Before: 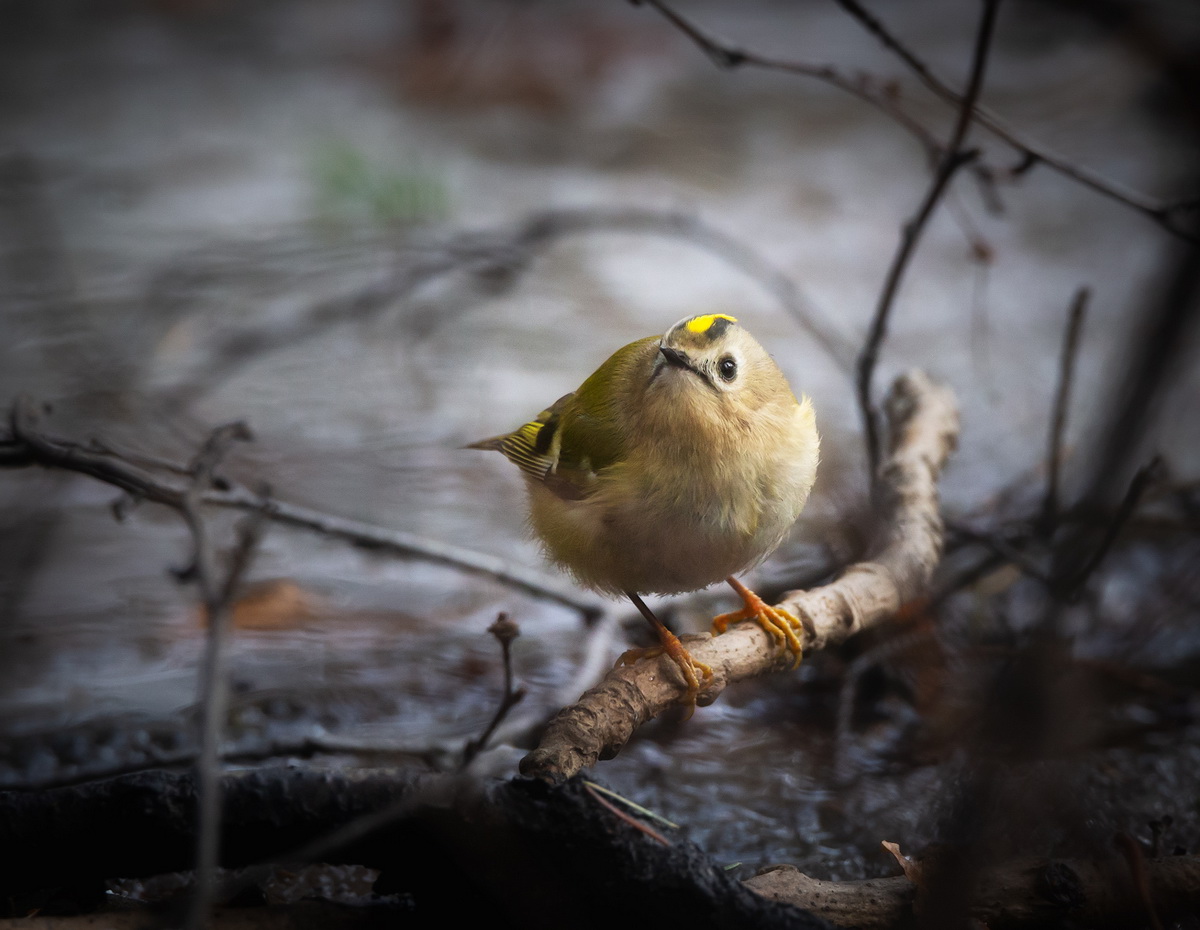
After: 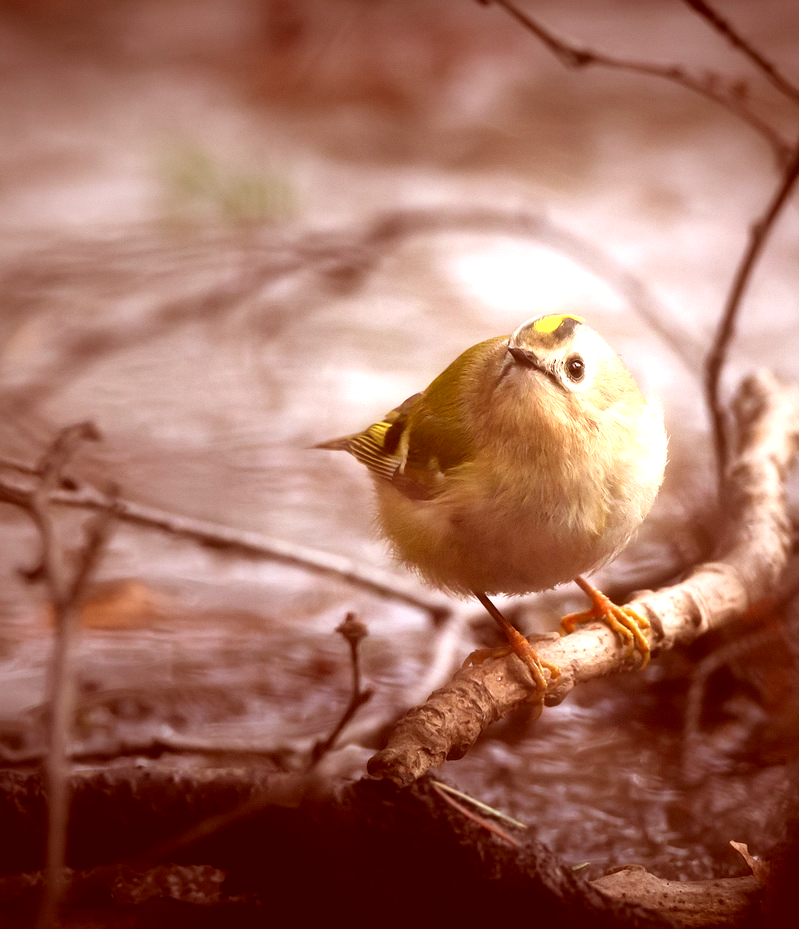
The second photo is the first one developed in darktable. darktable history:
color correction: highlights a* 9.03, highlights b* 8.71, shadows a* 40, shadows b* 40, saturation 0.8
crop and rotate: left 12.673%, right 20.66%
contrast equalizer: octaves 7, y [[0.6 ×6], [0.55 ×6], [0 ×6], [0 ×6], [0 ×6]], mix -0.2
exposure: black level correction 0, exposure 0.953 EV, compensate exposure bias true, compensate highlight preservation false
